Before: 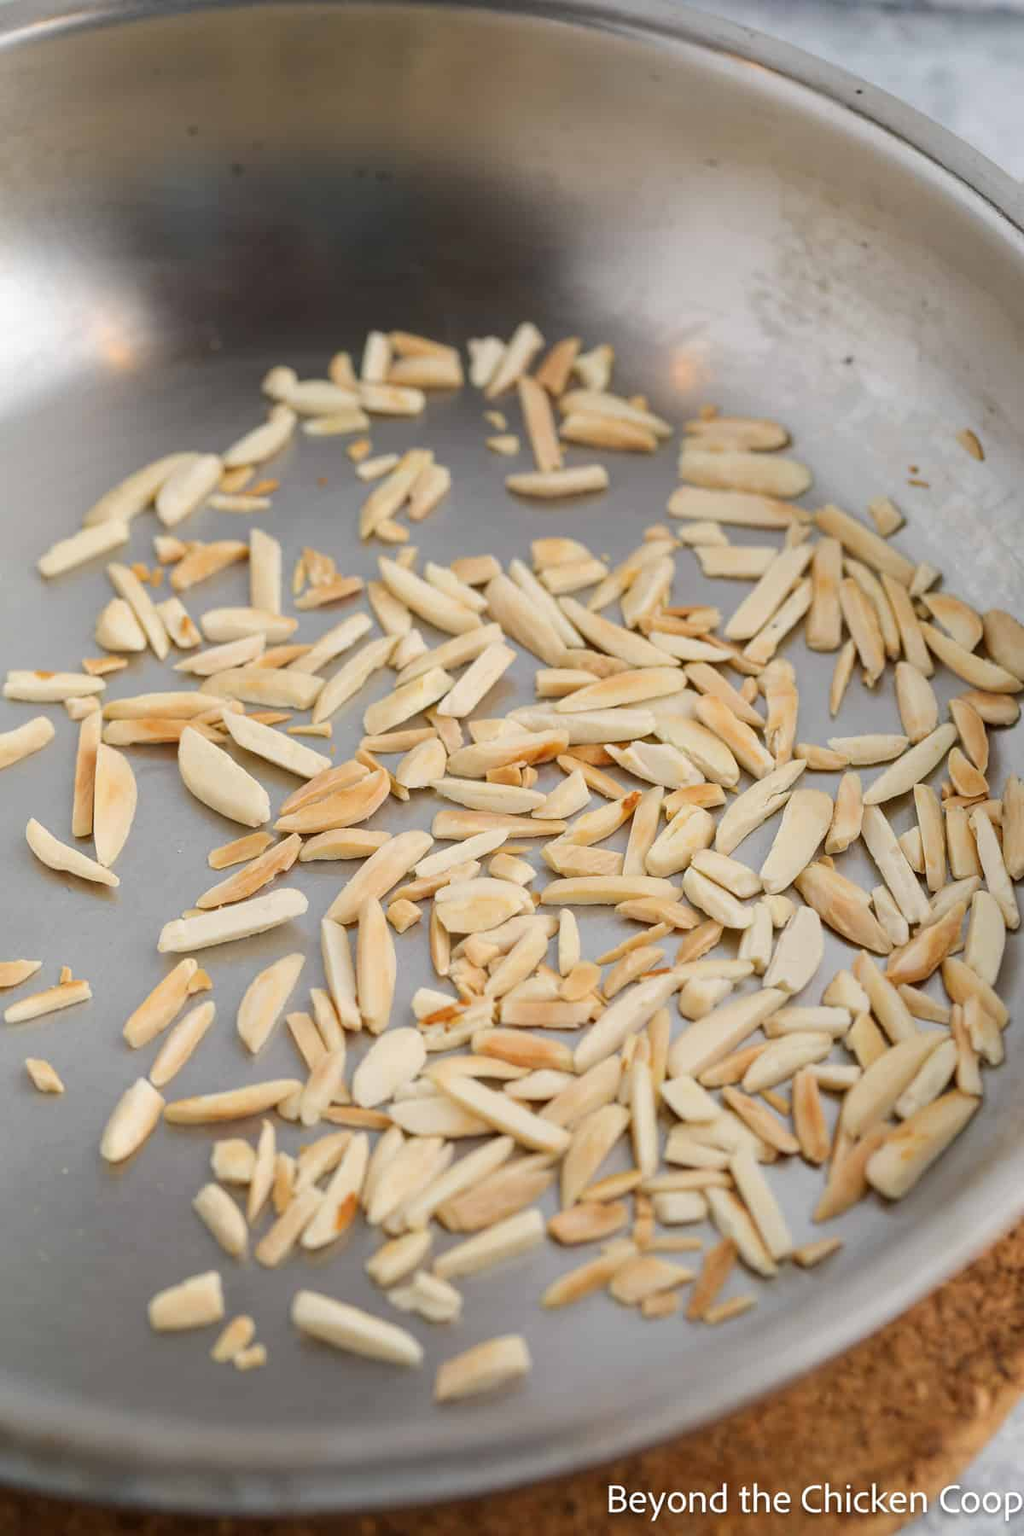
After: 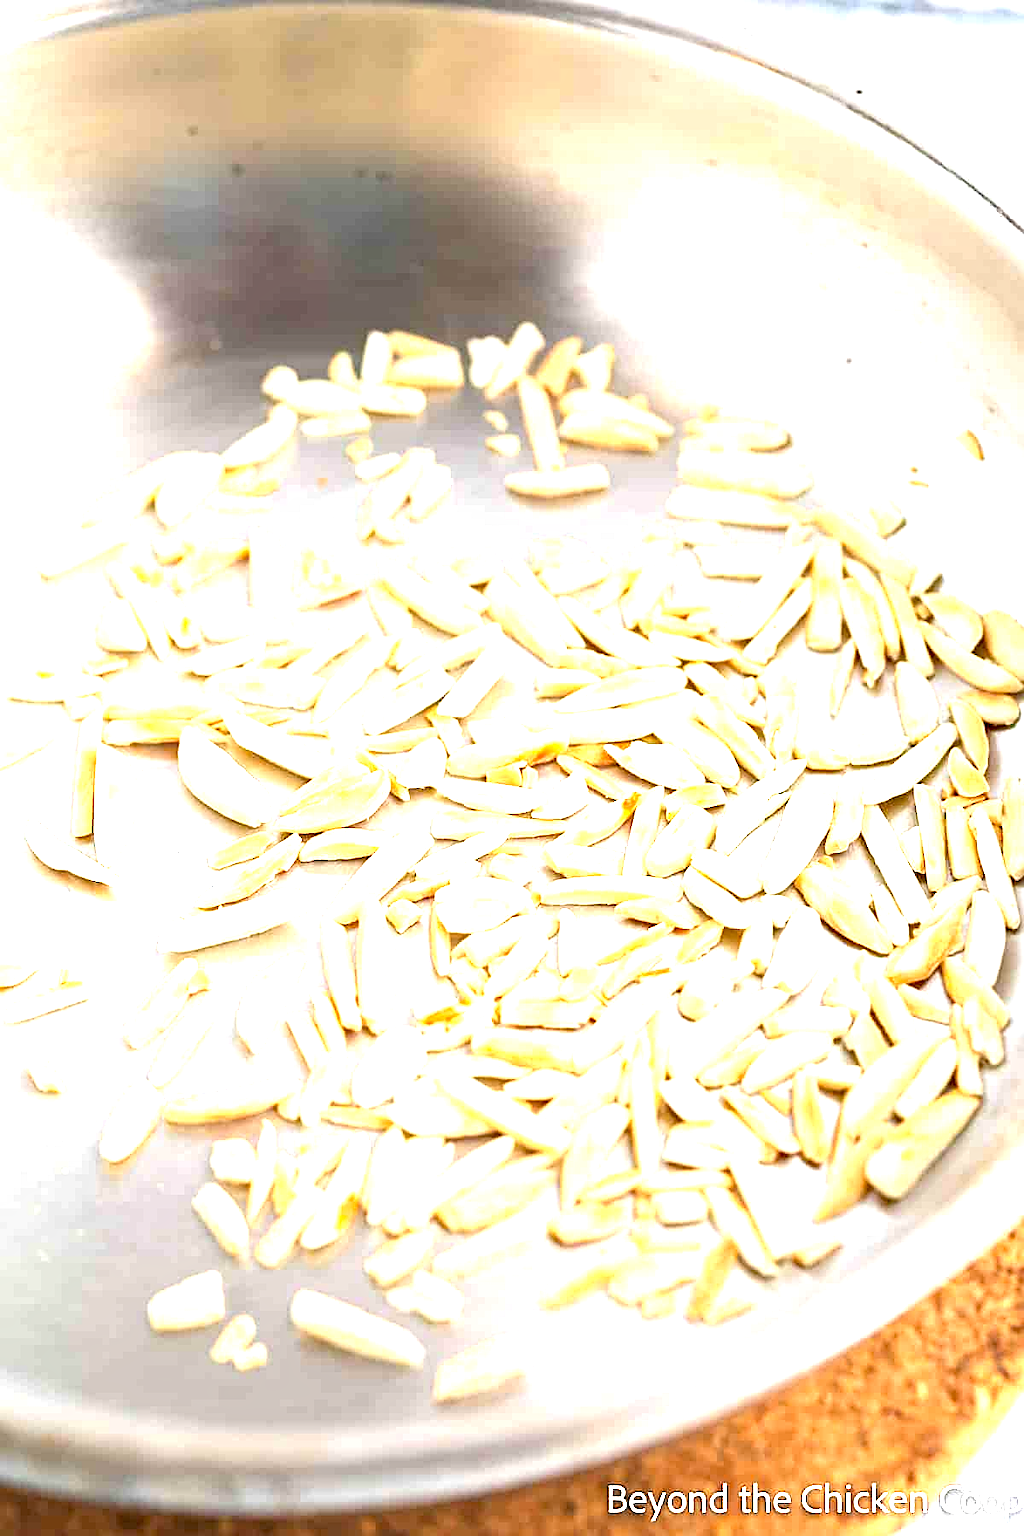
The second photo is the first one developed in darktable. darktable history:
exposure: exposure 2.25 EV, compensate highlight preservation false
sharpen: on, module defaults
haze removal: adaptive false
